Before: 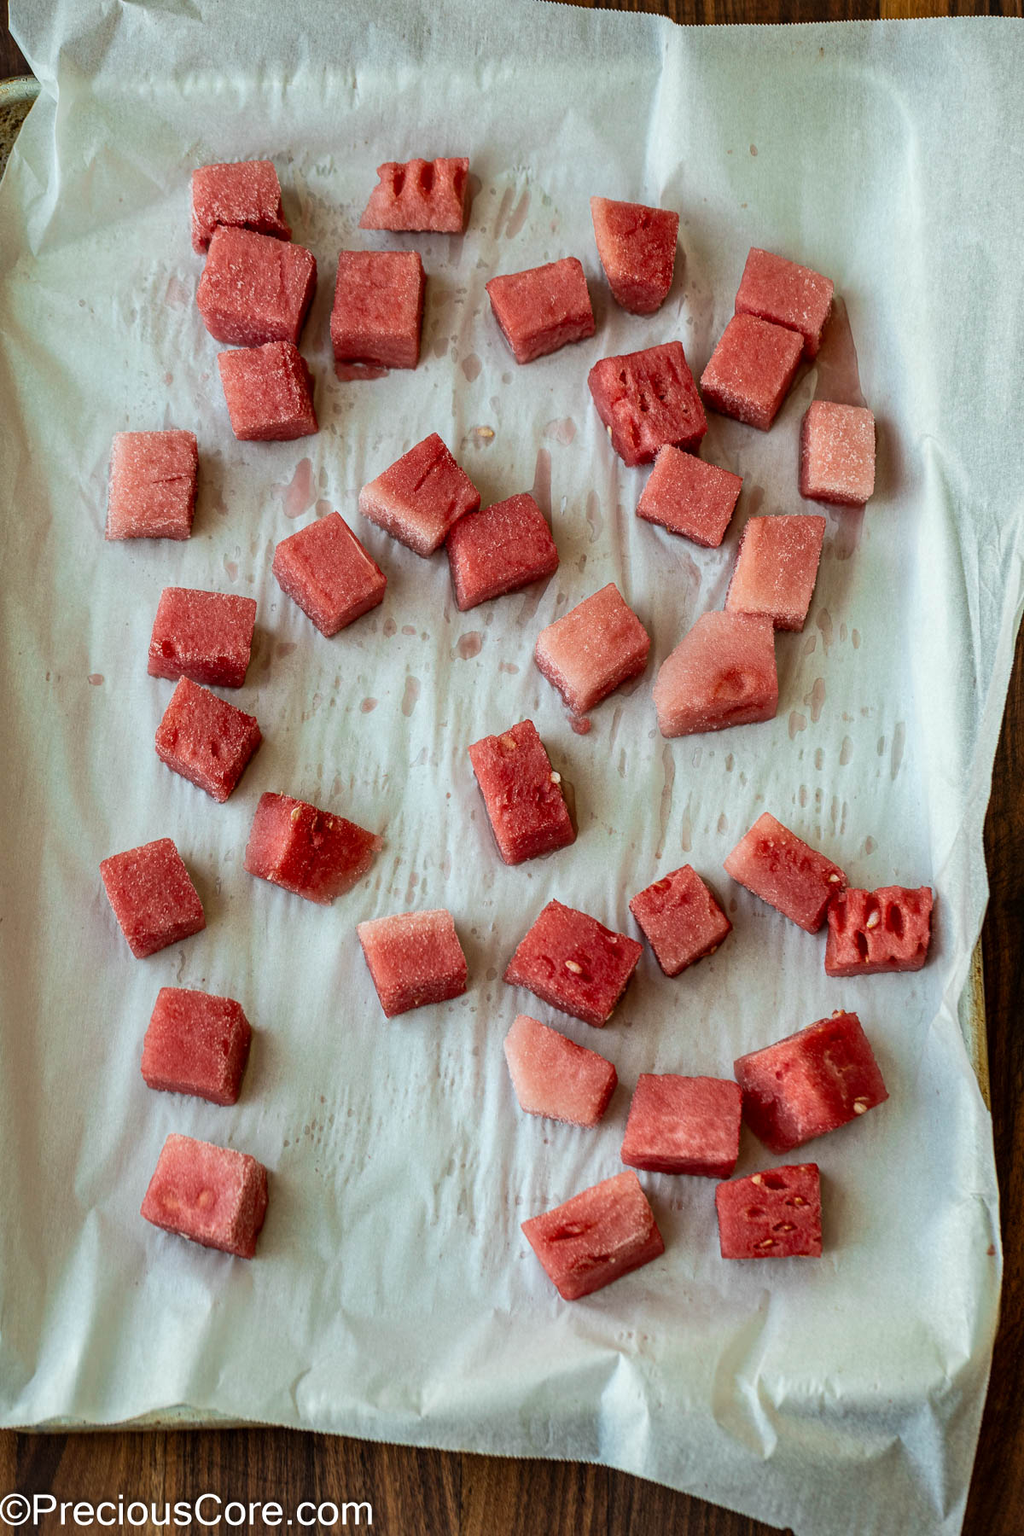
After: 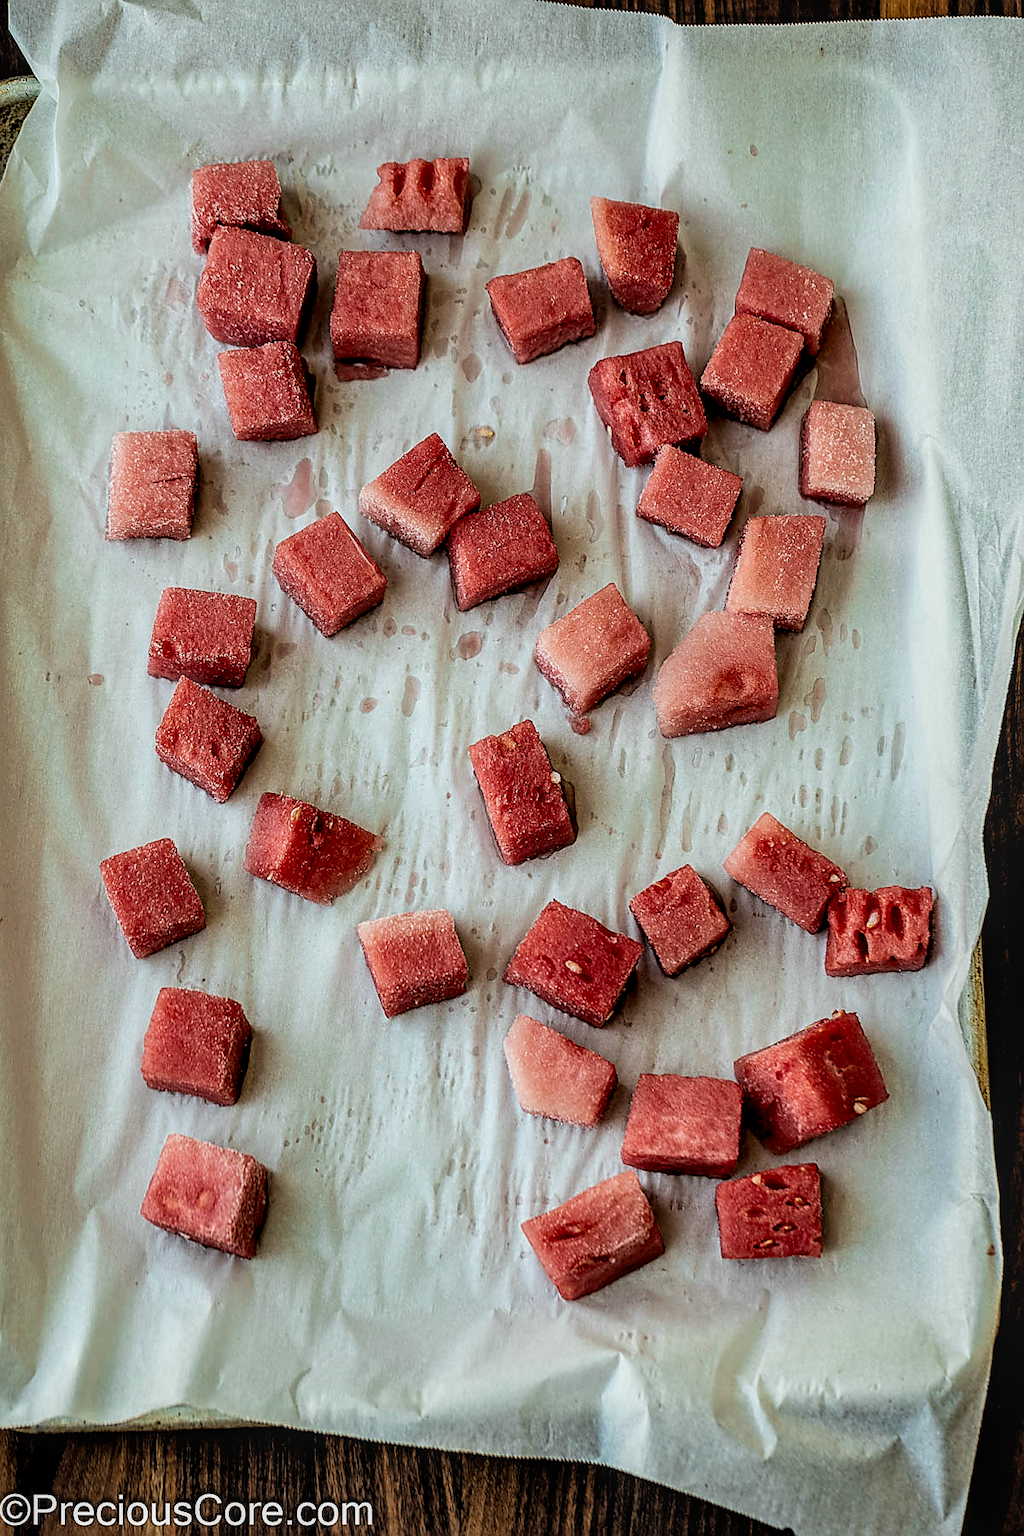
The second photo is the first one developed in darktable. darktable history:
filmic rgb: black relative exposure -3.9 EV, white relative exposure 3.12 EV, threshold 5.95 EV, hardness 2.87, enable highlight reconstruction true
sharpen: radius 1.421, amount 1.239, threshold 0.849
local contrast: on, module defaults
